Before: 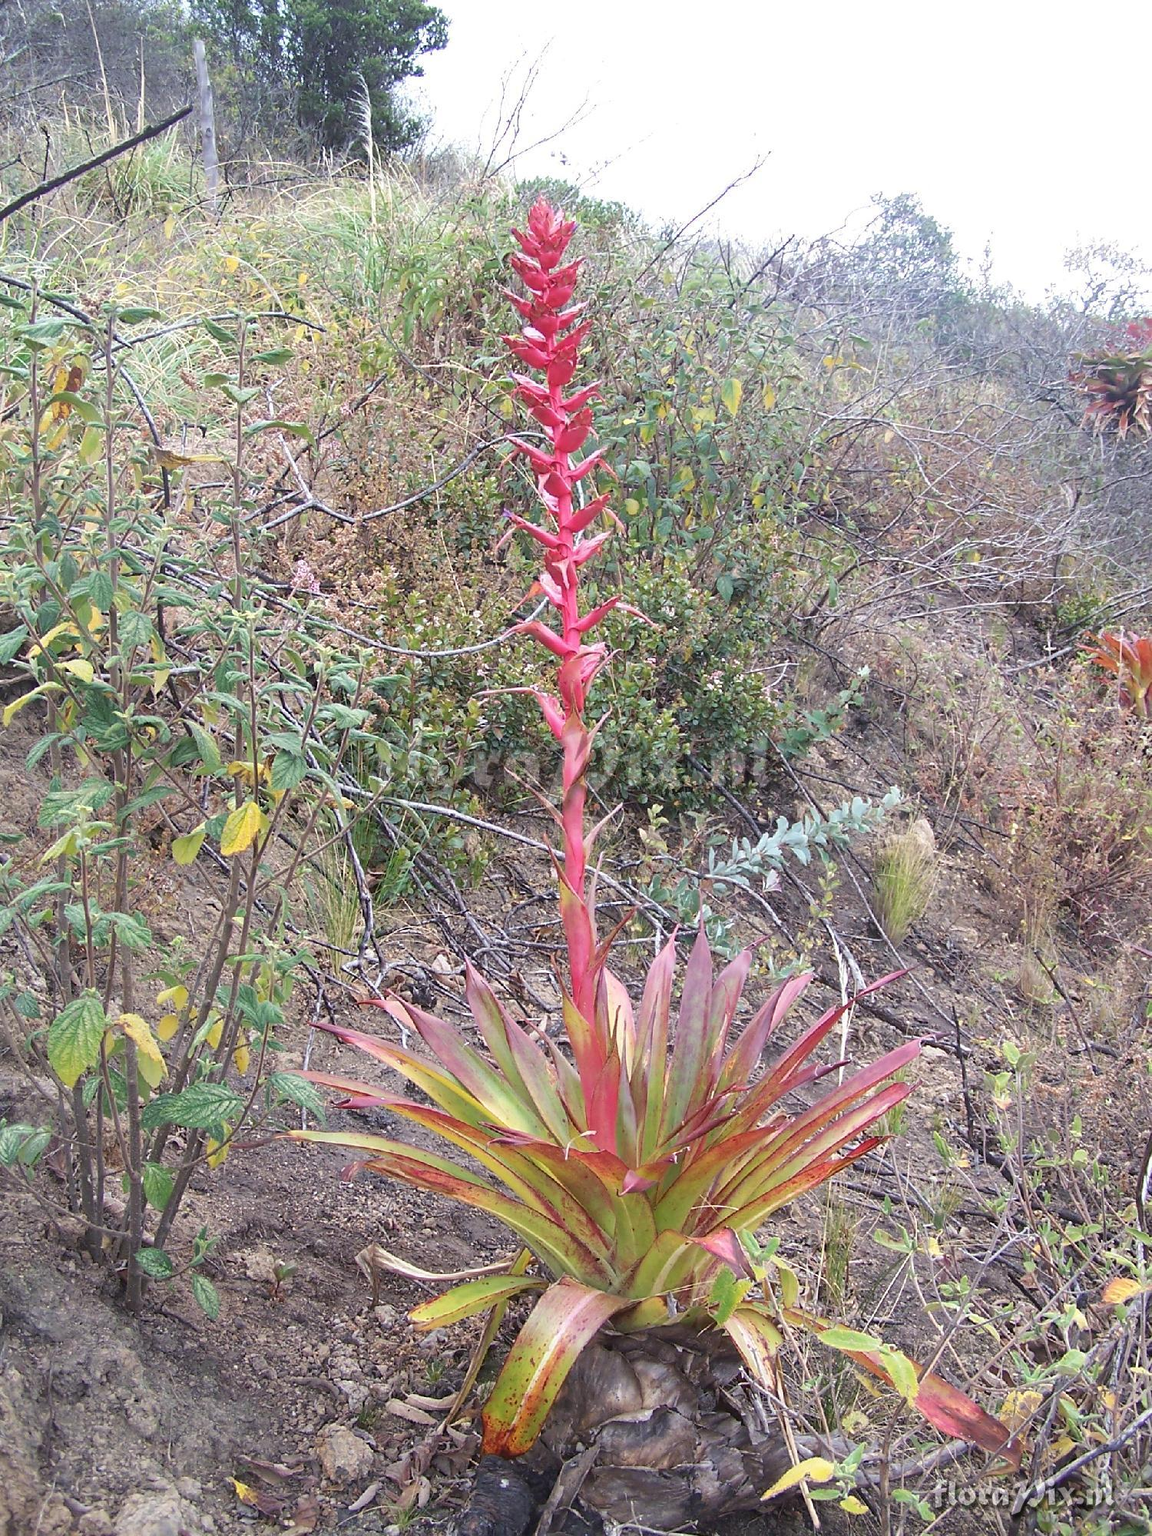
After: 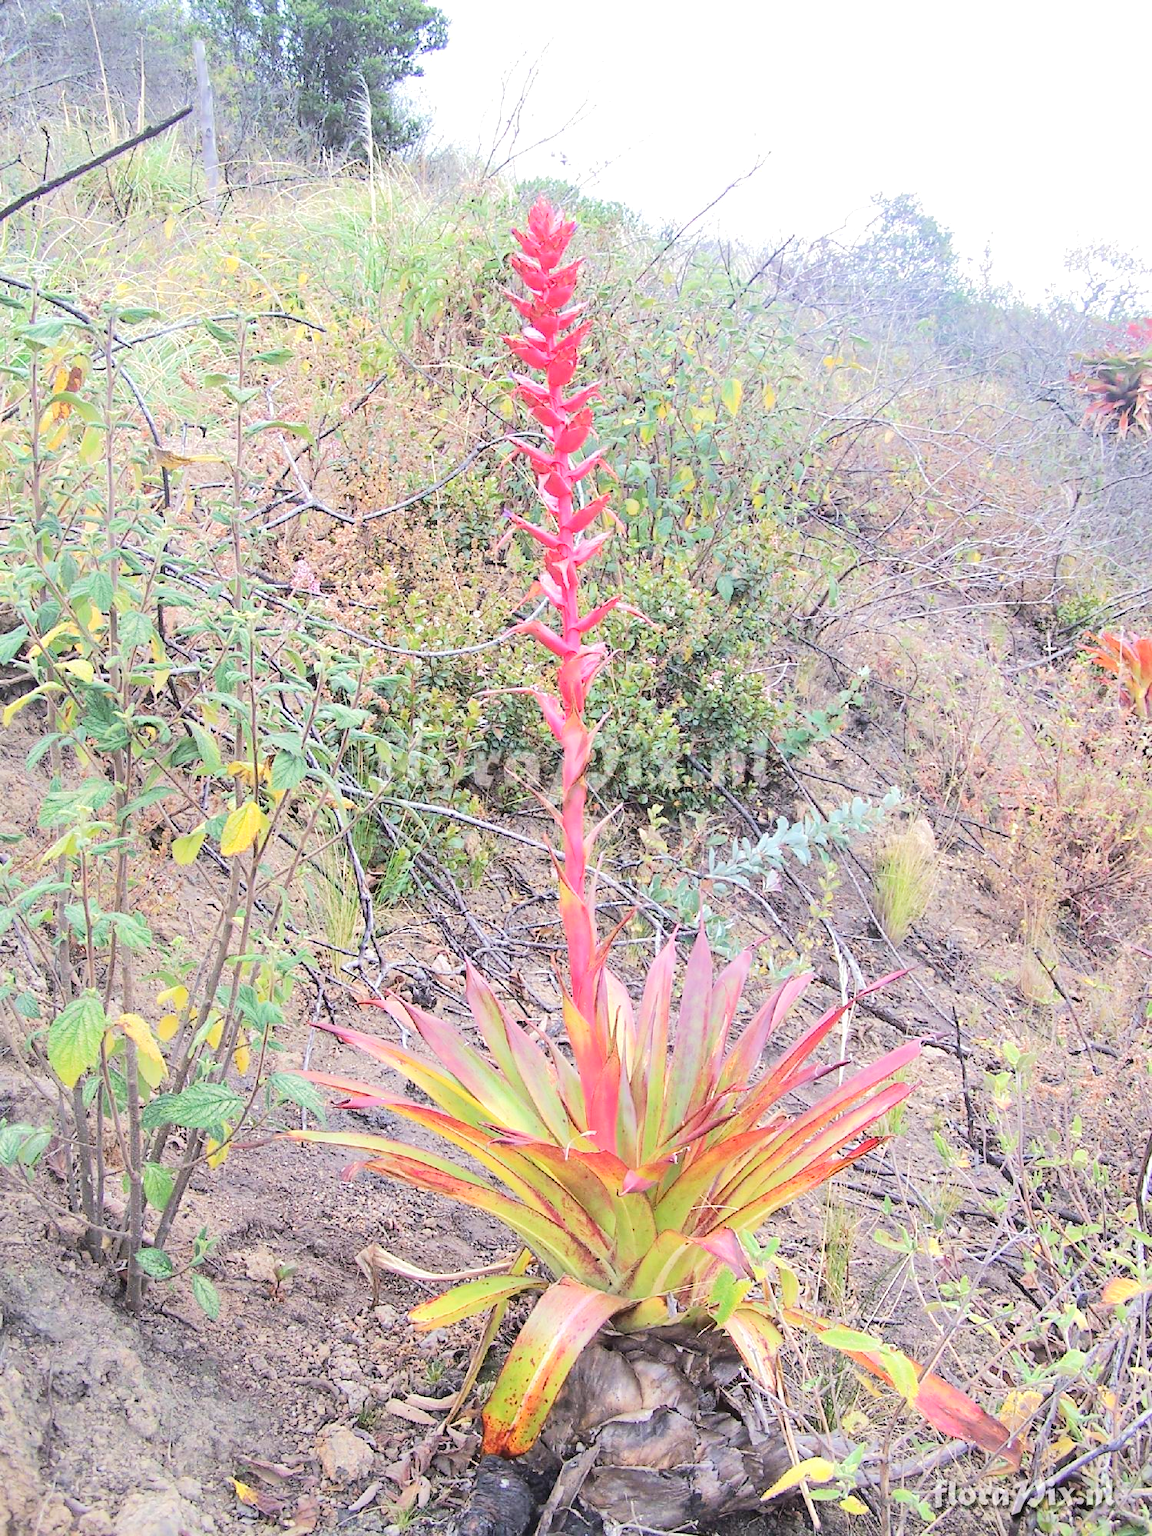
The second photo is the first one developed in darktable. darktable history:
tone equalizer: -7 EV 0.142 EV, -6 EV 0.63 EV, -5 EV 1.18 EV, -4 EV 1.31 EV, -3 EV 1.15 EV, -2 EV 0.6 EV, -1 EV 0.162 EV, edges refinement/feathering 500, mask exposure compensation -1.57 EV, preserve details no
